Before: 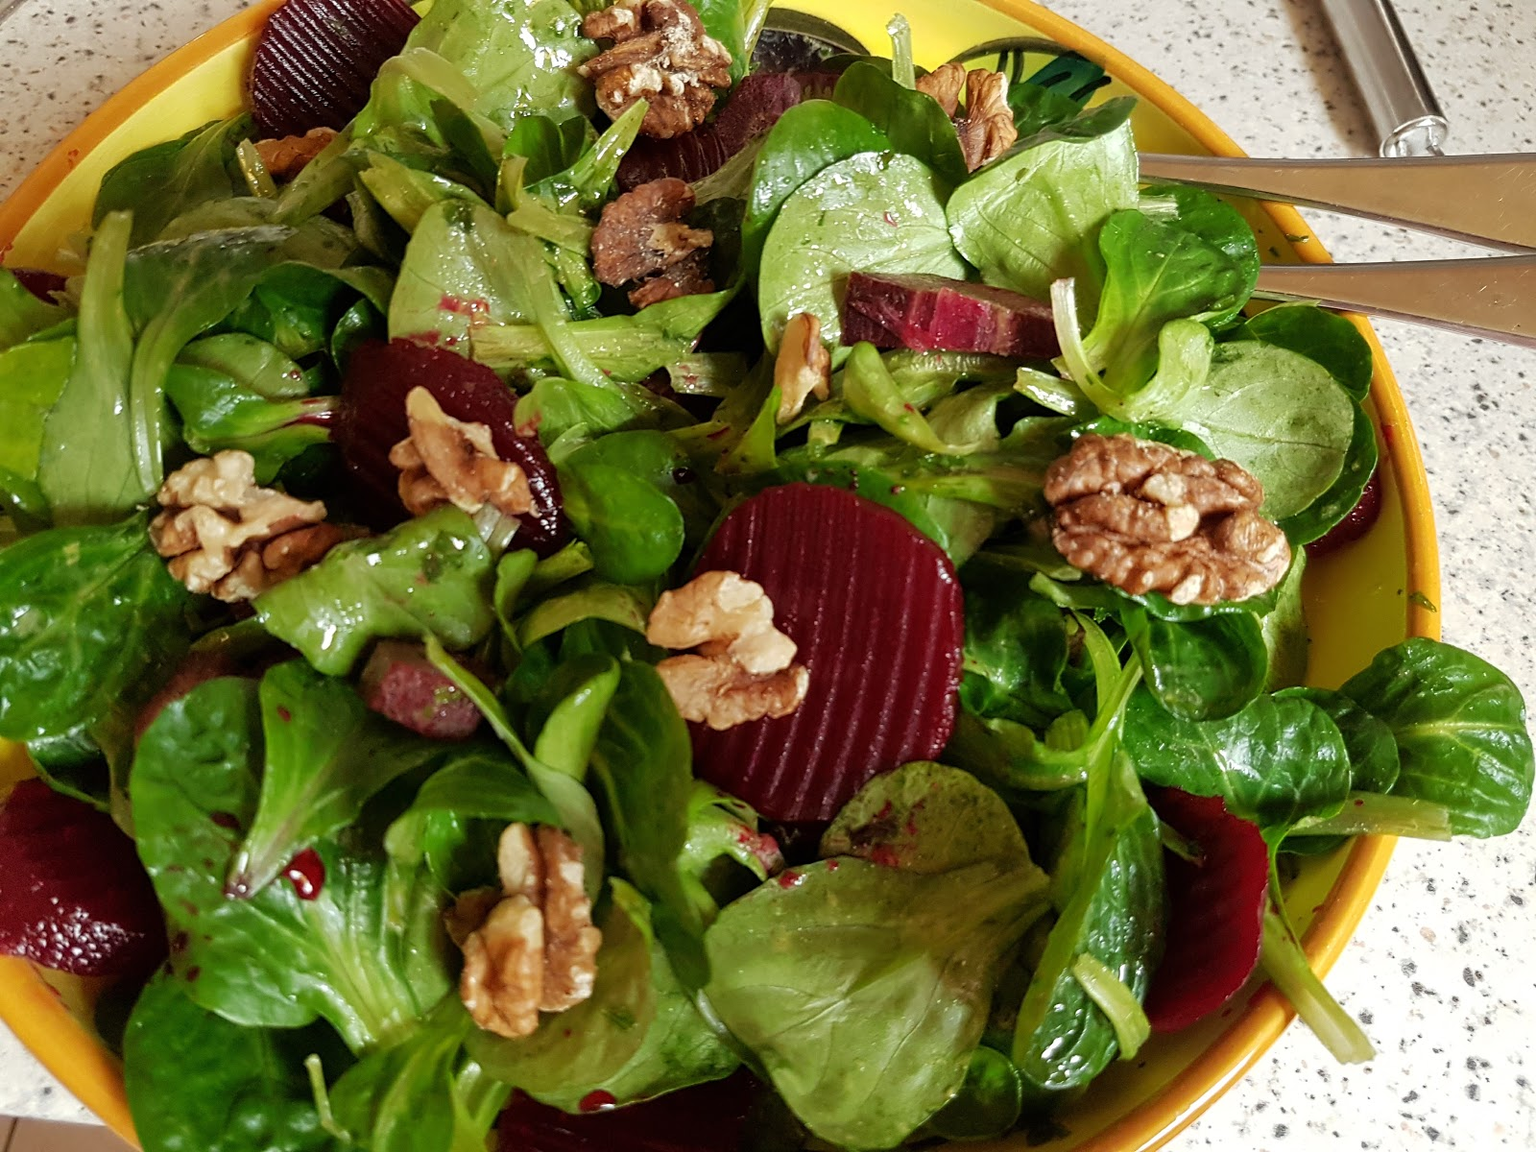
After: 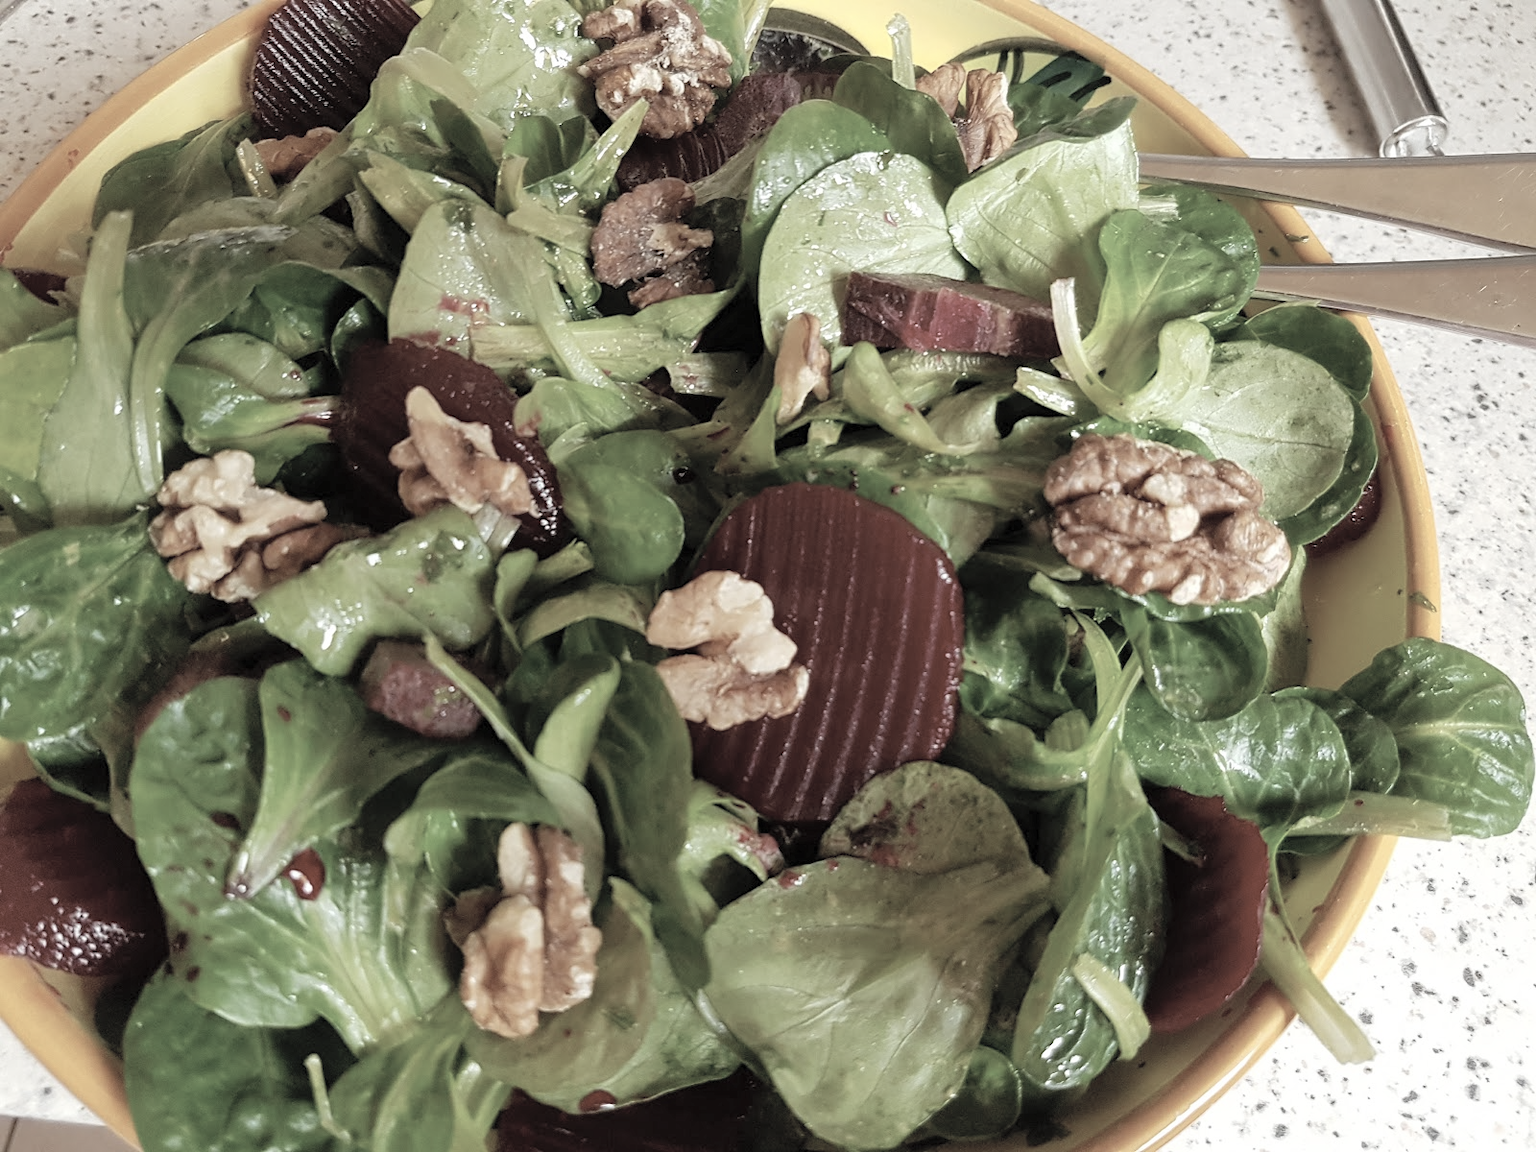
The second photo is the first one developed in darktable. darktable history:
contrast brightness saturation: contrast 0.069, brightness 0.171, saturation 0.41
color correction: highlights b* -0.018, saturation 0.288
